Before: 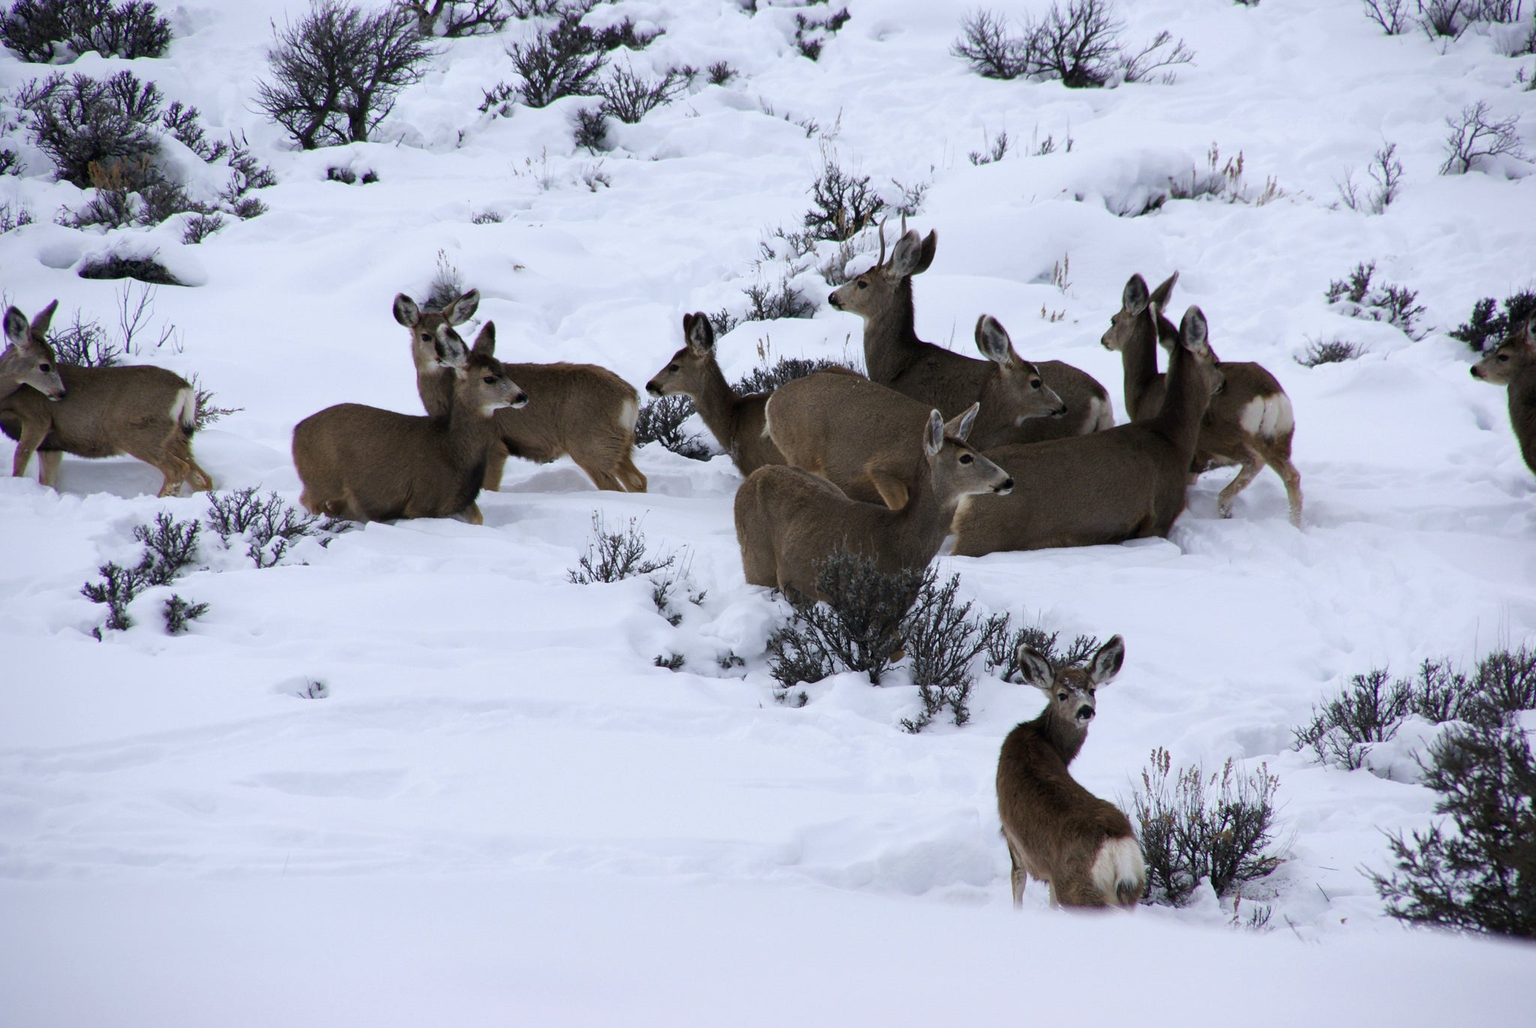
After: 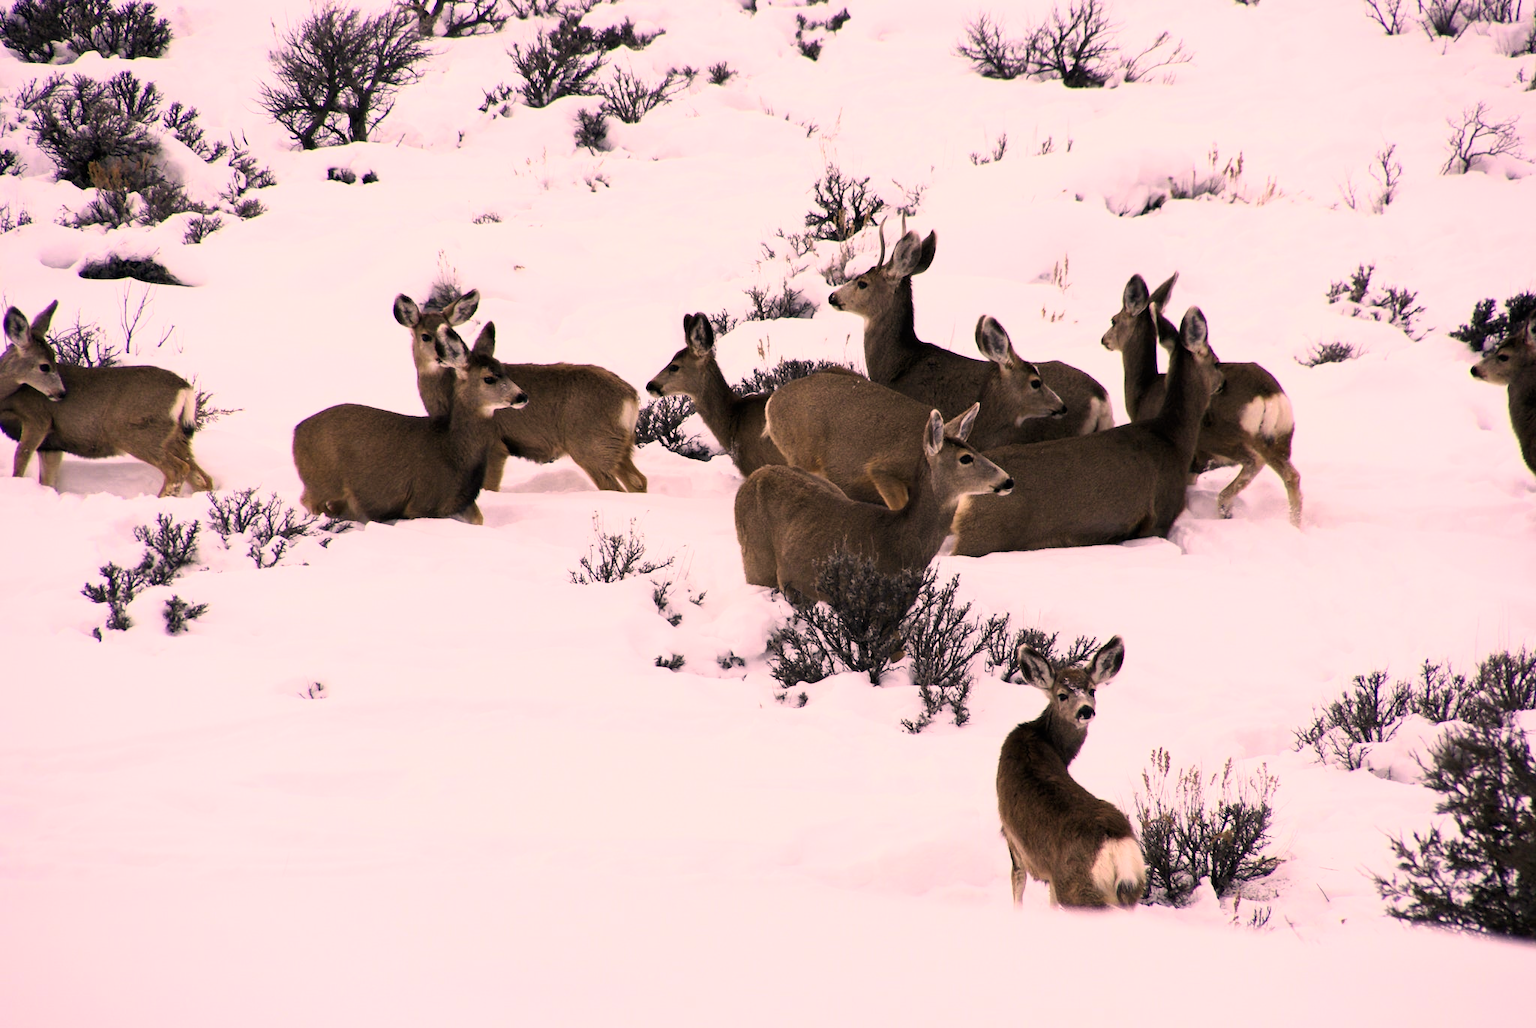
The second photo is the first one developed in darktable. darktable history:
color correction: highlights a* 21.88, highlights b* 22.25
base curve: curves: ch0 [(0, 0) (0.005, 0.002) (0.193, 0.295) (0.399, 0.664) (0.75, 0.928) (1, 1)]
